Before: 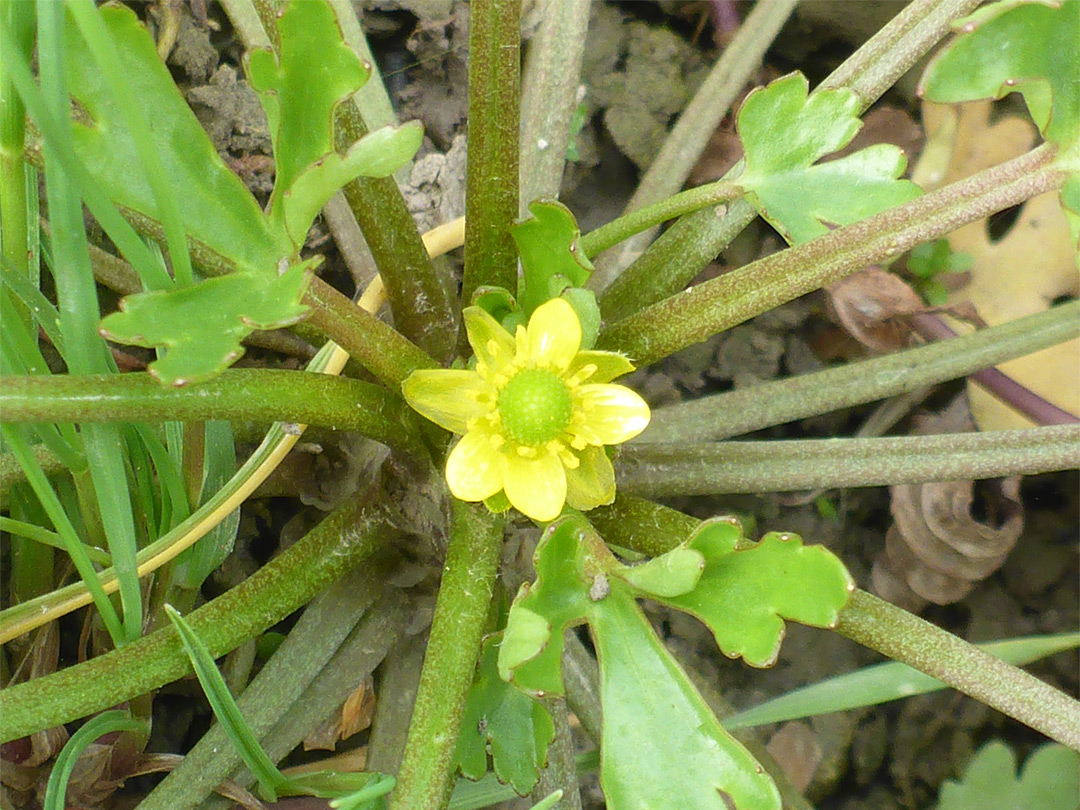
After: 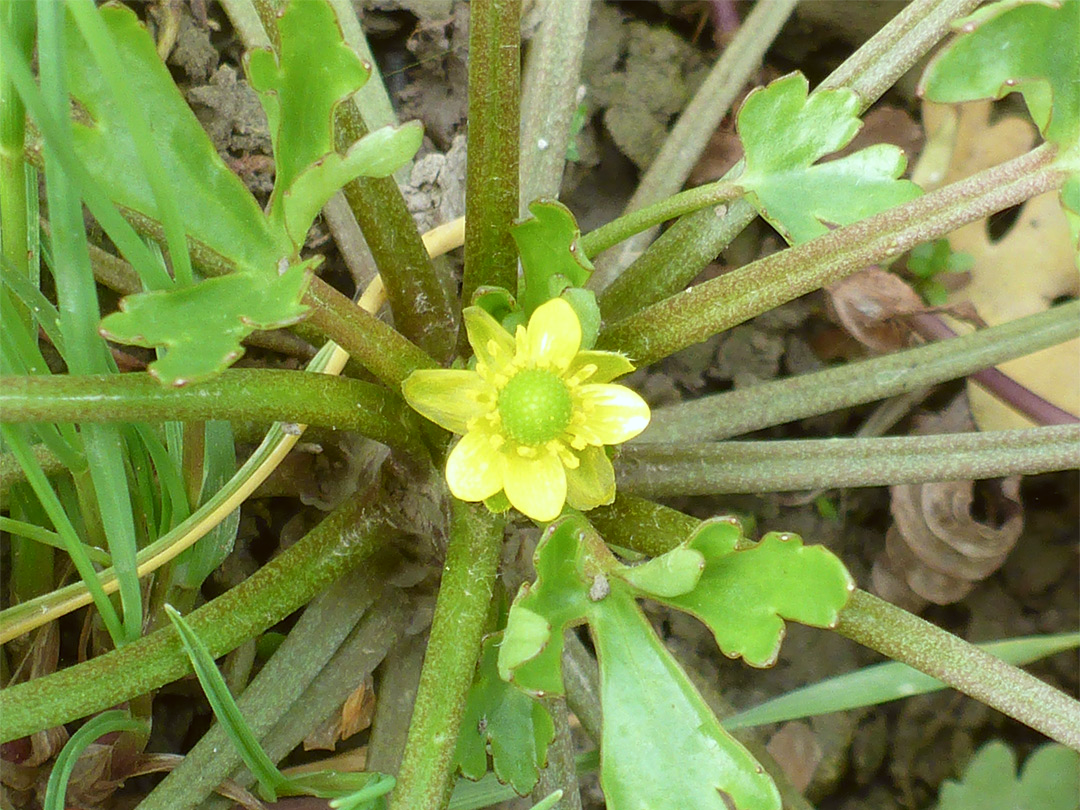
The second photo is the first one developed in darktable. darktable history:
color correction: highlights a* -3.31, highlights b* -6.1, shadows a* 3.05, shadows b* 5.79
